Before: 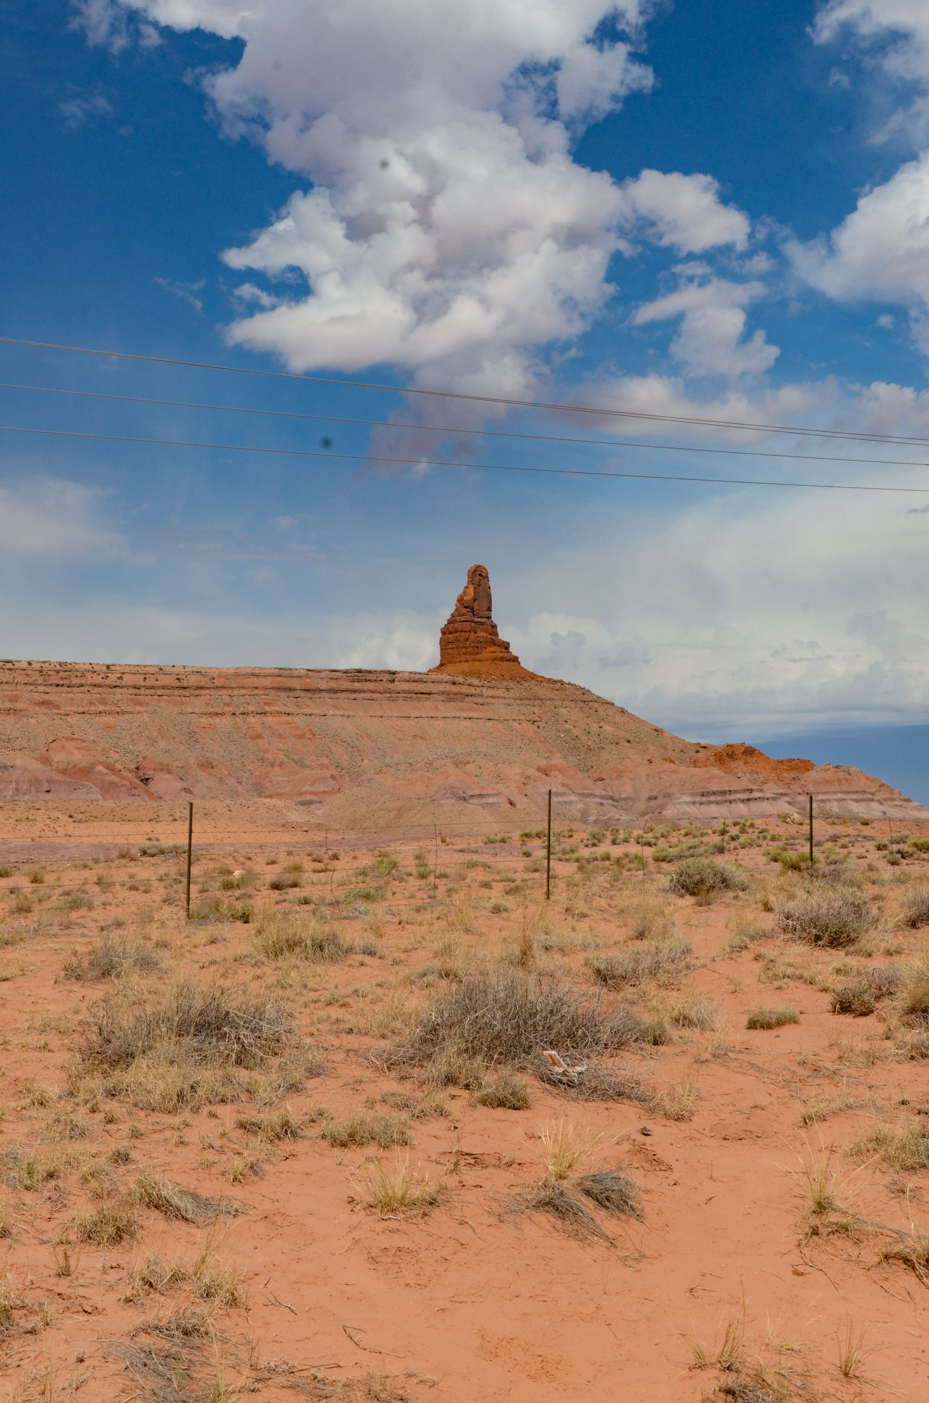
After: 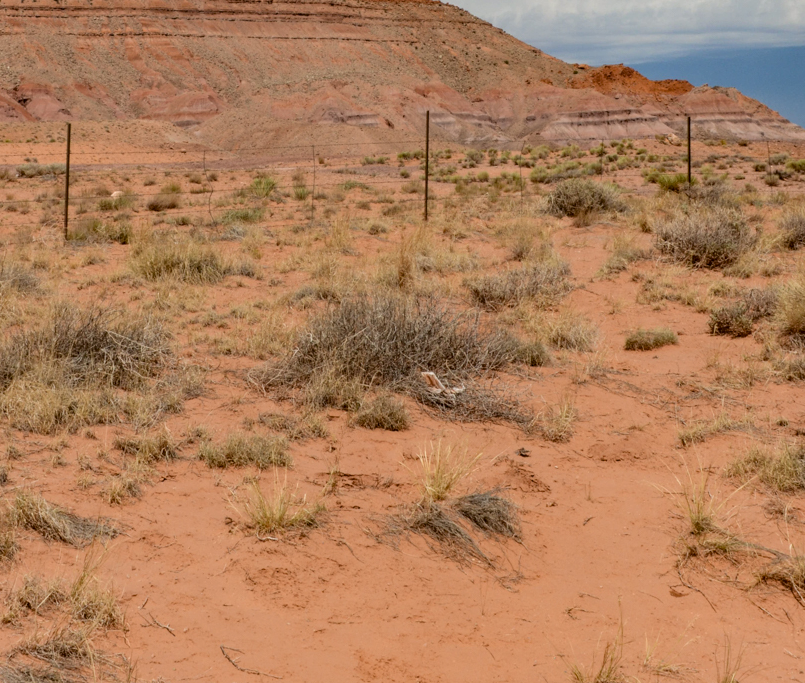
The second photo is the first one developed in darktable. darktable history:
local contrast: on, module defaults
crop and rotate: left 13.251%, top 48.448%, bottom 2.824%
